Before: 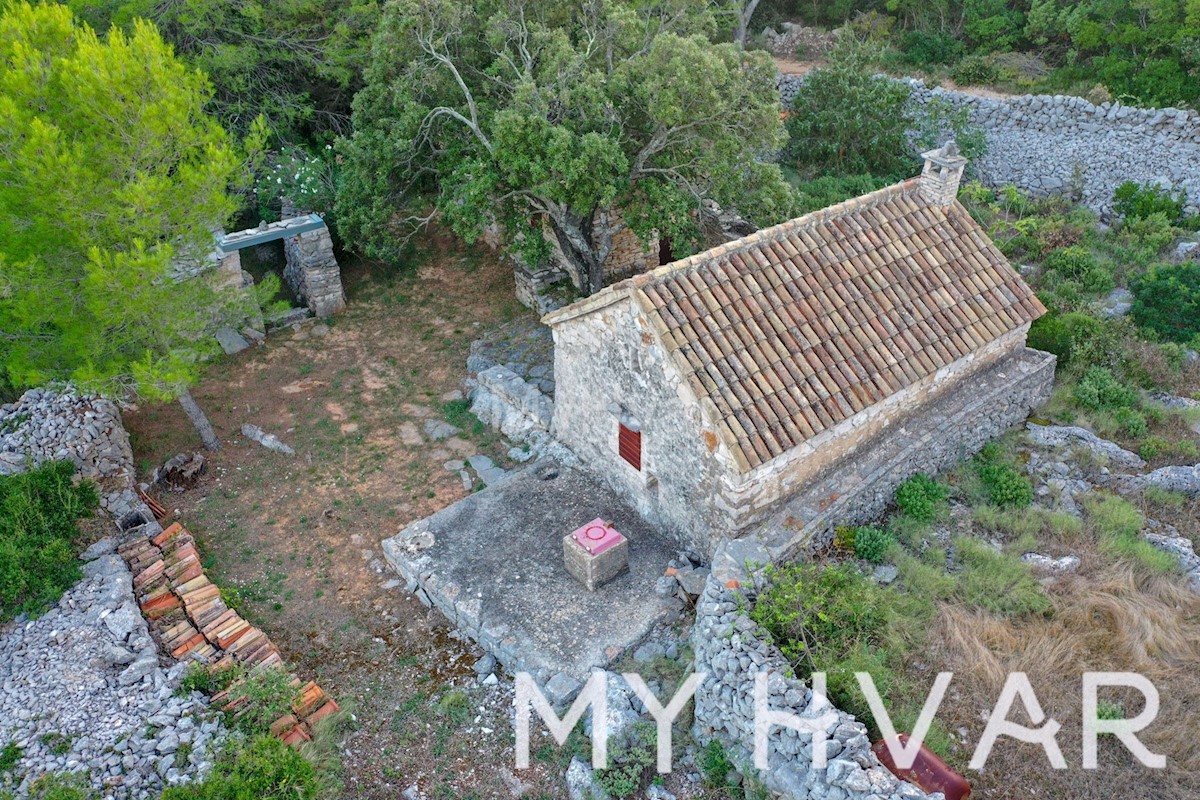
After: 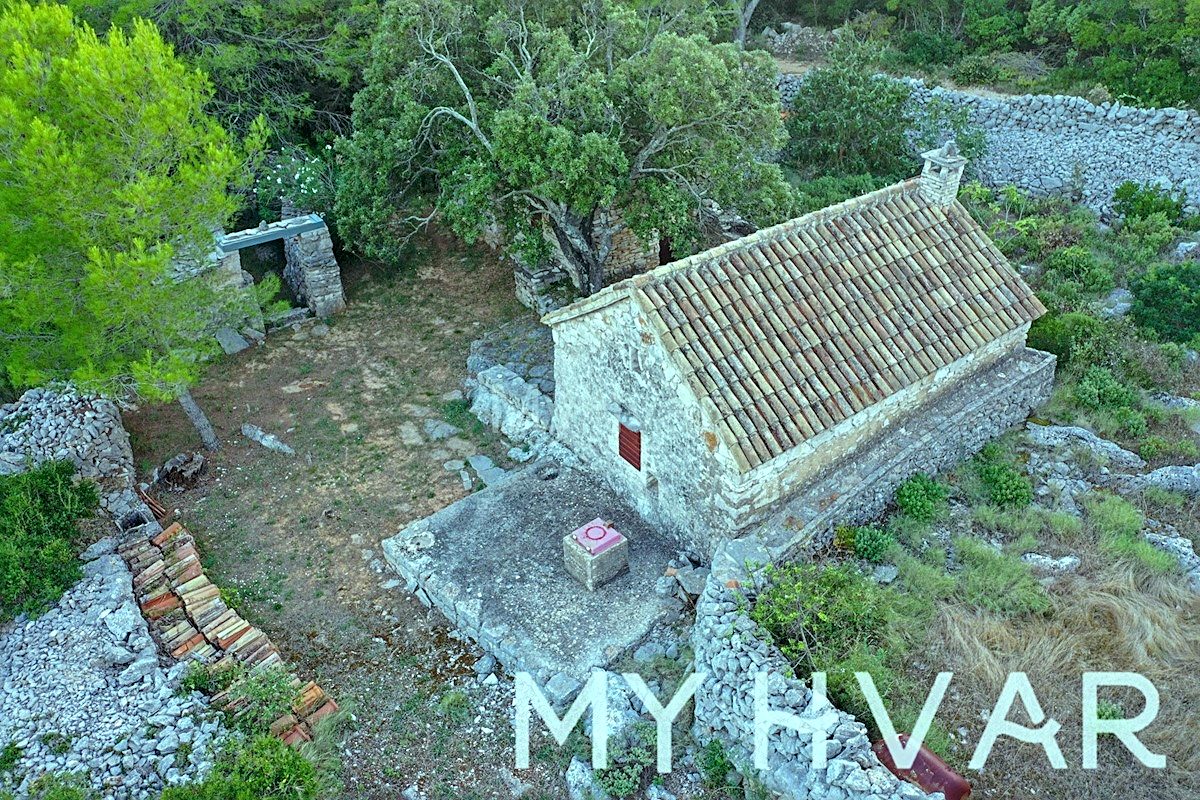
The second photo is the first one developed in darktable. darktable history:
exposure: compensate exposure bias true, compensate highlight preservation false
color balance: mode lift, gamma, gain (sRGB), lift [0.997, 0.979, 1.021, 1.011], gamma [1, 1.084, 0.916, 0.998], gain [1, 0.87, 1.13, 1.101], contrast 4.55%, contrast fulcrum 38.24%, output saturation 104.09%
sharpen: on, module defaults
